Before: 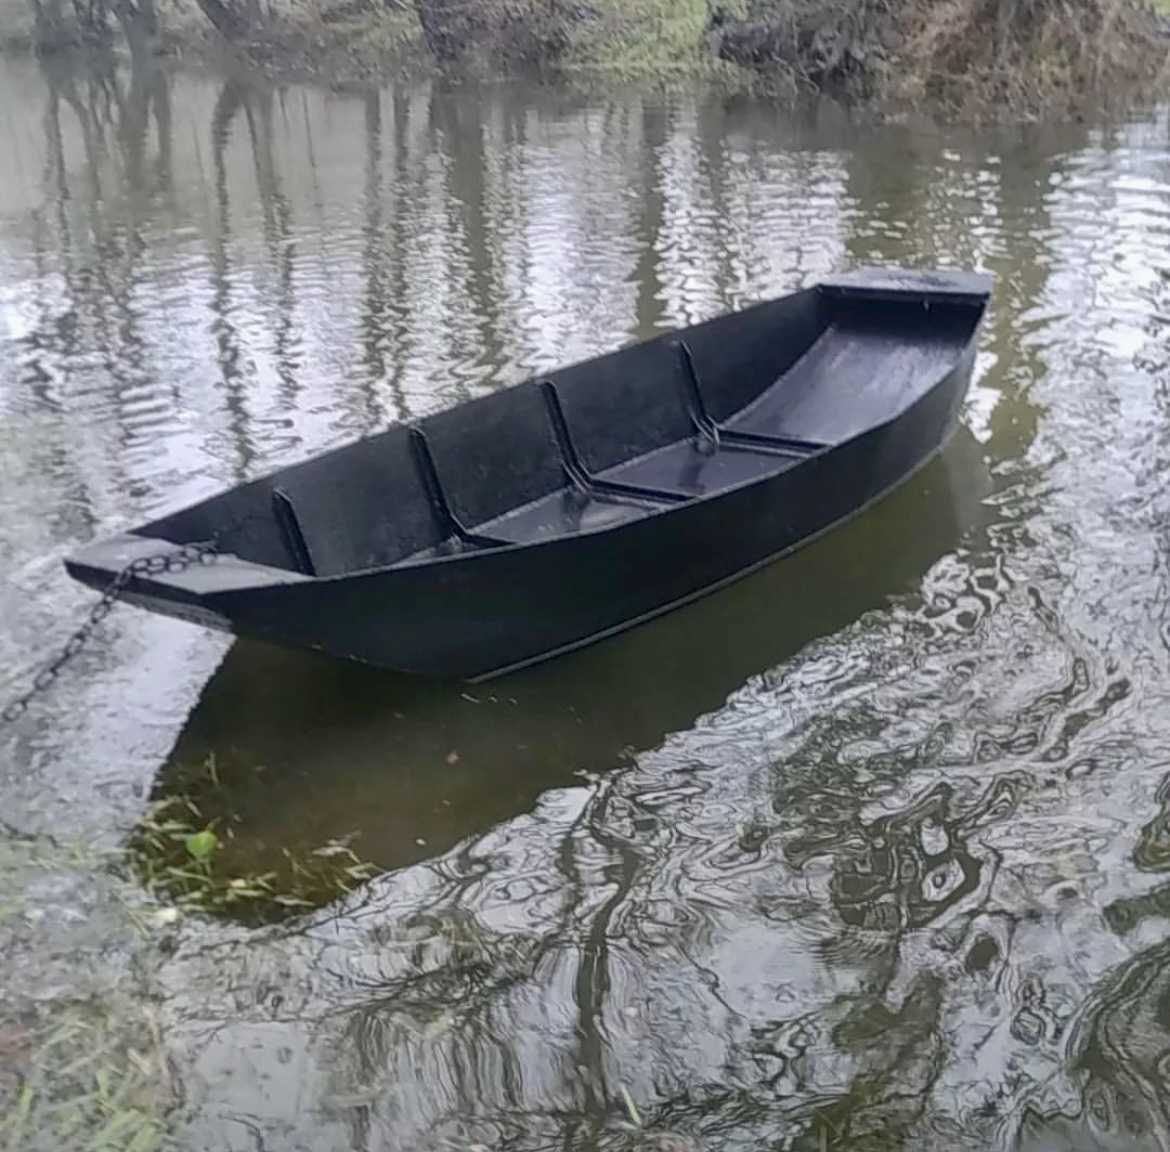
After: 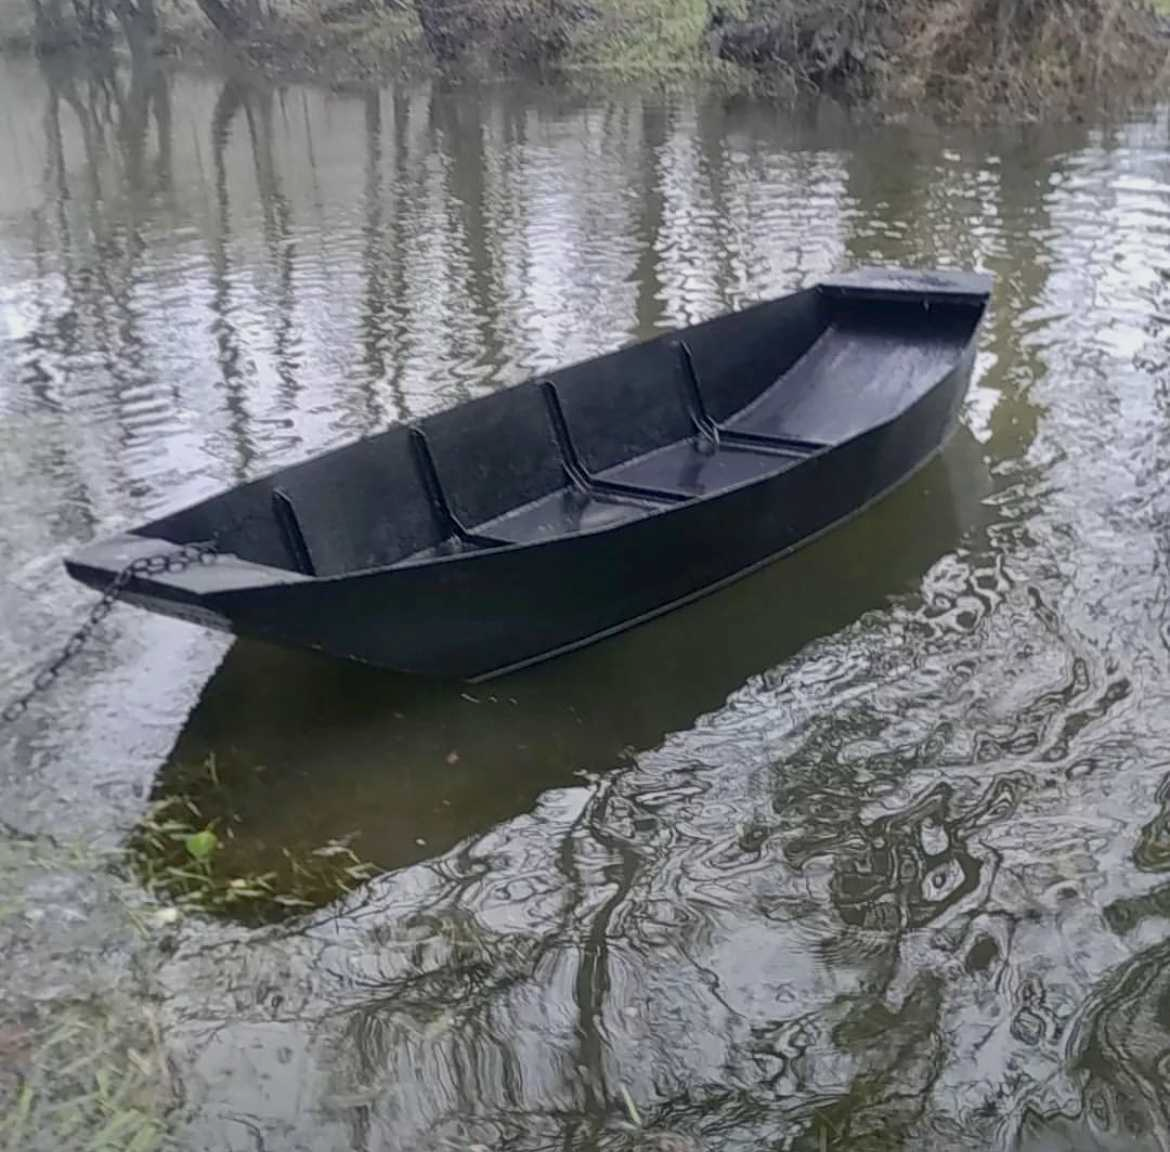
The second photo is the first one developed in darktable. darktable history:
exposure: exposure -0.207 EV, compensate highlight preservation false
base curve: curves: ch0 [(0, 0) (0.297, 0.298) (1, 1)], preserve colors none
